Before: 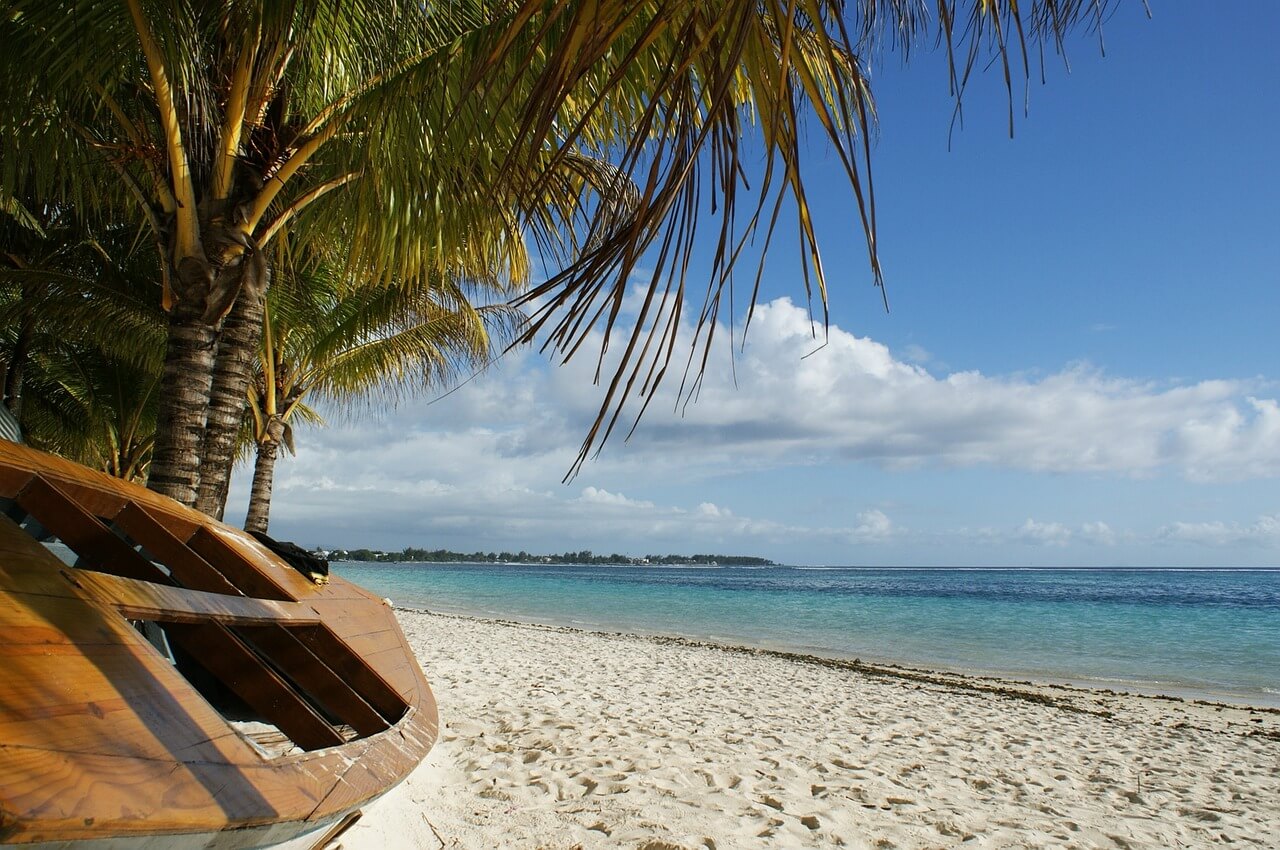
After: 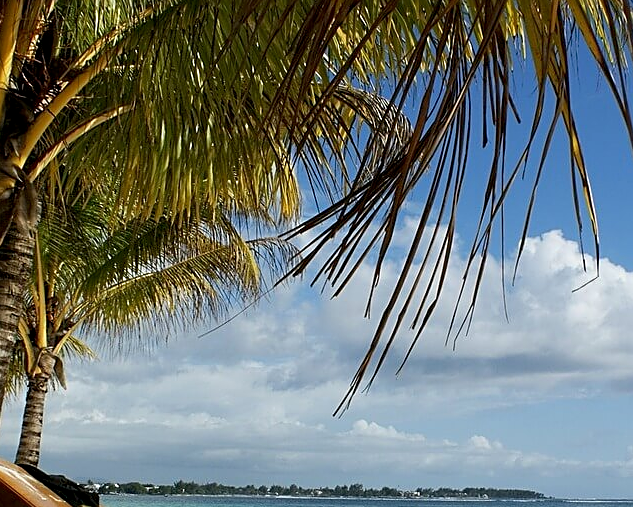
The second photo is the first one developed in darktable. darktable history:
exposure: black level correction 0.004, exposure 0.015 EV, compensate highlight preservation false
sharpen: on, module defaults
crop: left 17.905%, top 7.883%, right 32.581%, bottom 32.358%
